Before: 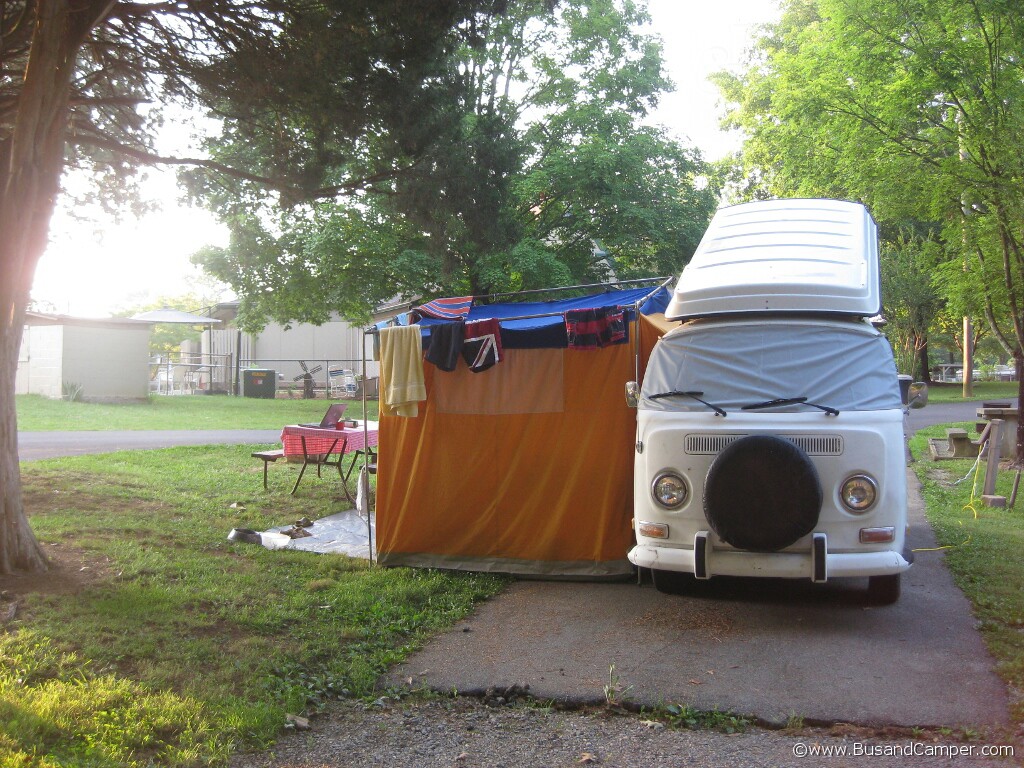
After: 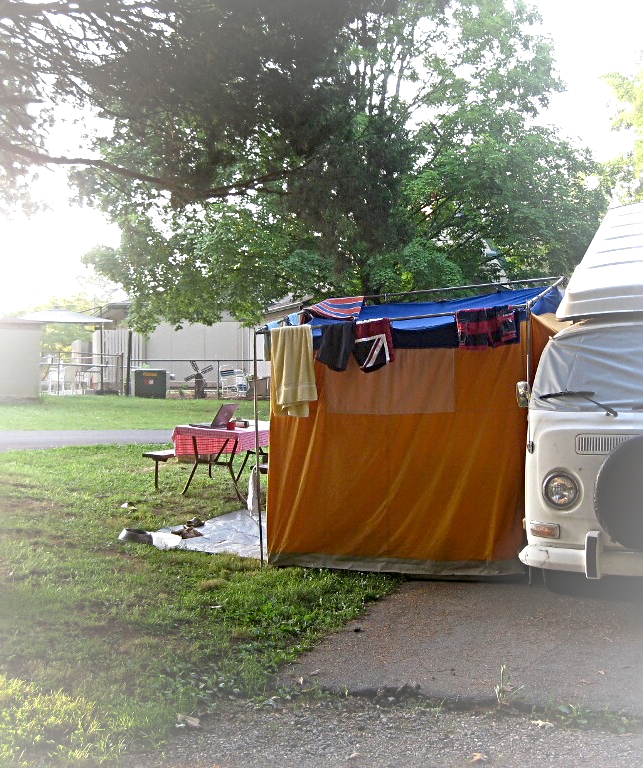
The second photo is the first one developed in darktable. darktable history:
vignetting: fall-off start 67.6%, fall-off radius 67.71%, brightness 0.304, saturation -0.002, automatic ratio true
crop: left 10.706%, right 26.429%
sharpen: radius 3.953
tone equalizer: on, module defaults
exposure: black level correction 0.01, exposure 0.006 EV, compensate exposure bias true, compensate highlight preservation false
